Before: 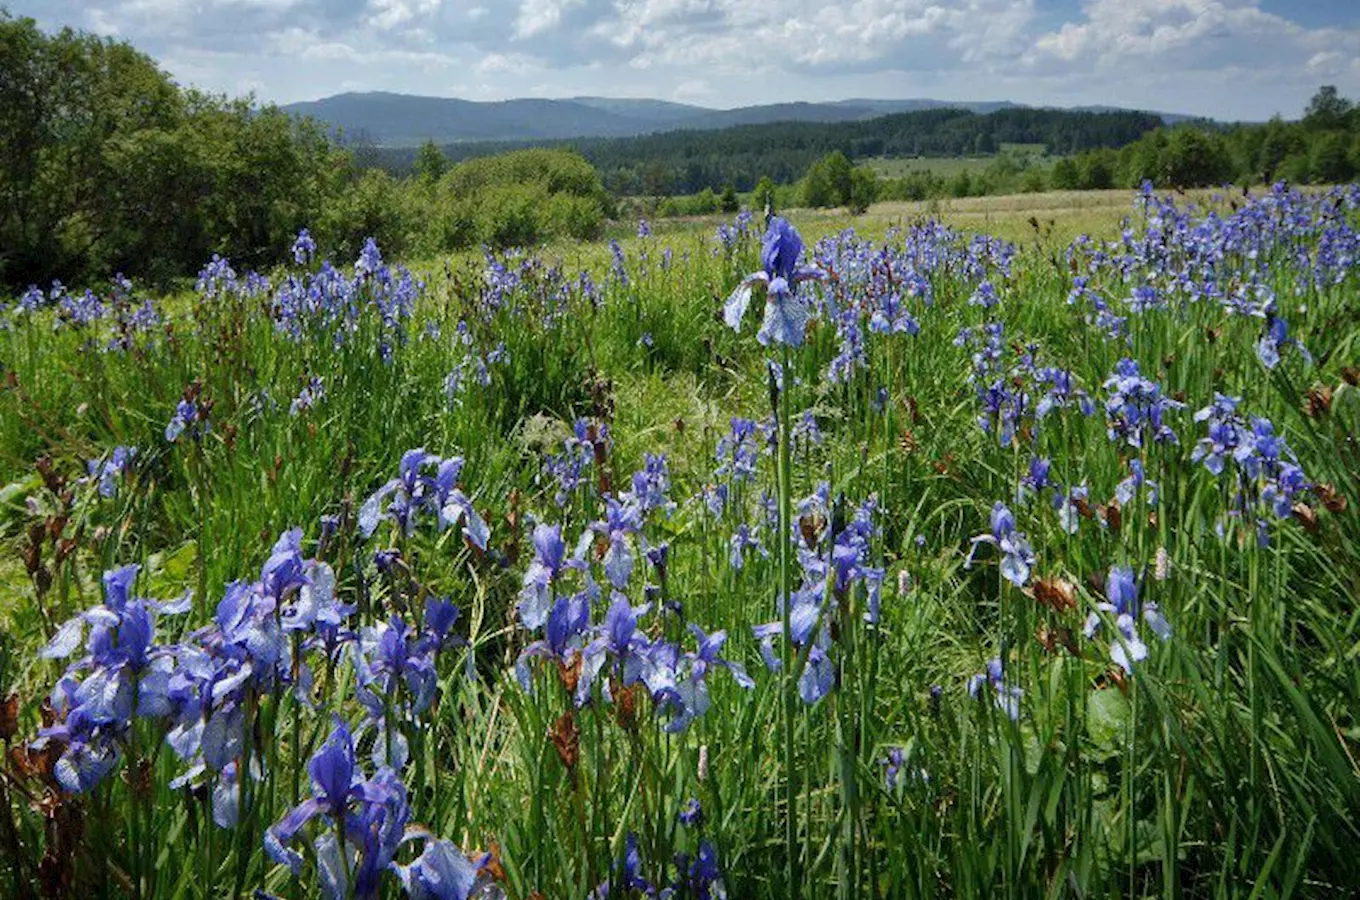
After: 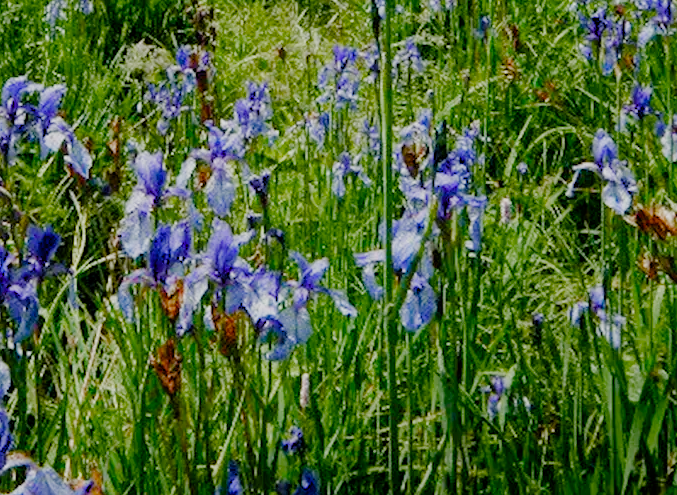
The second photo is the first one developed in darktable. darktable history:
crop: left 29.29%, top 41.379%, right 20.887%, bottom 3.516%
filmic rgb: black relative exposure -7.65 EV, white relative exposure 4.56 EV, threshold 3 EV, hardness 3.61, preserve chrominance no, color science v4 (2020), iterations of high-quality reconstruction 0, contrast in shadows soft, enable highlight reconstruction true
exposure: exposure 0.203 EV, compensate highlight preservation false
color balance rgb: linear chroma grading › global chroma 9.069%, perceptual saturation grading › global saturation 20%, perceptual saturation grading › highlights -49.174%, perceptual saturation grading › shadows 24.544%, perceptual brilliance grading › global brilliance 2.907%, perceptual brilliance grading › highlights -3.469%, perceptual brilliance grading › shadows 2.977%, global vibrance 20%
